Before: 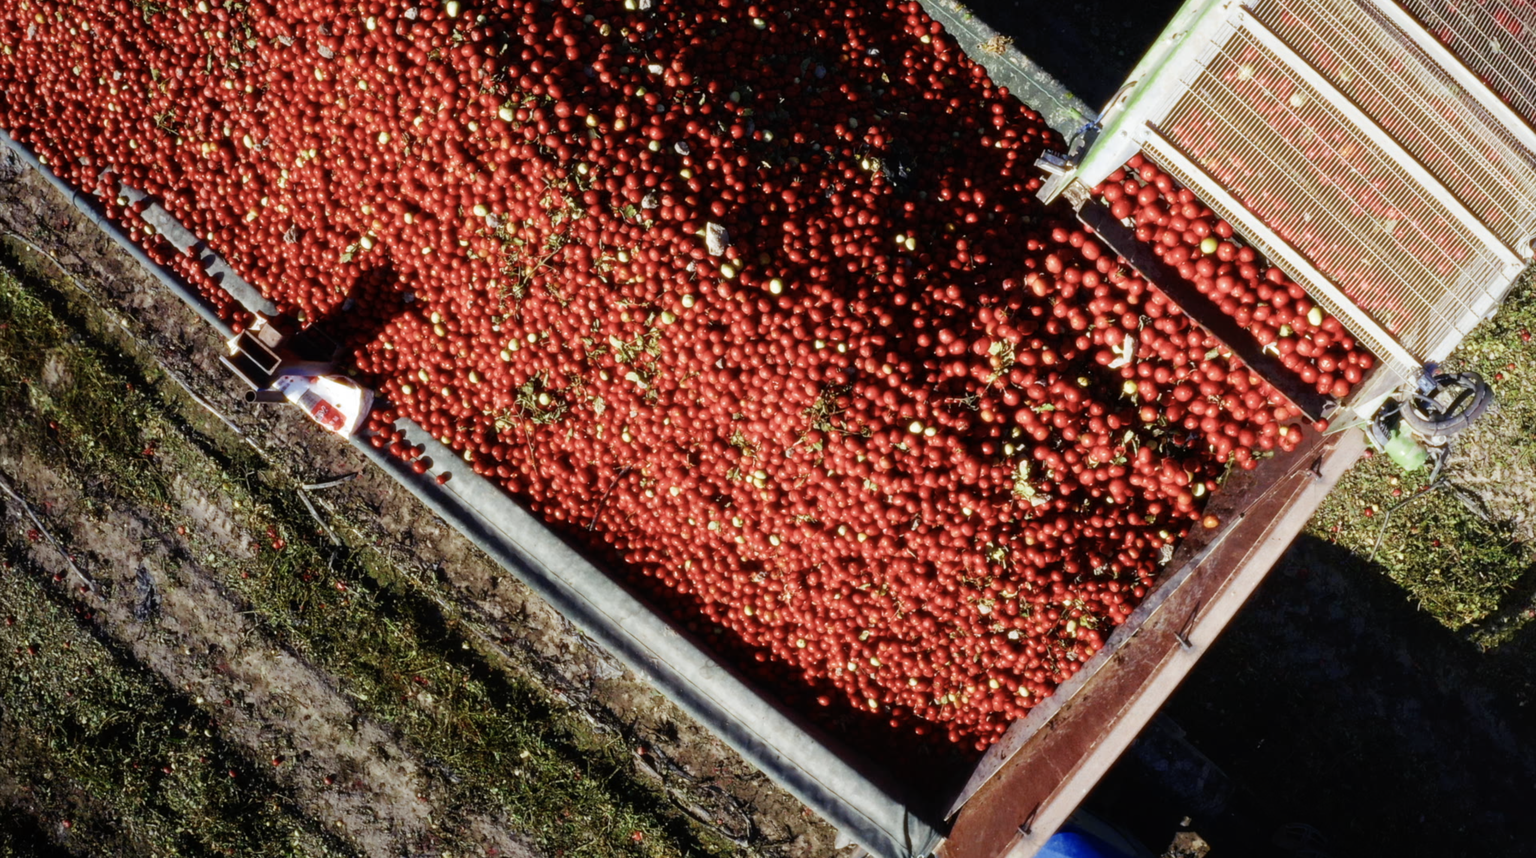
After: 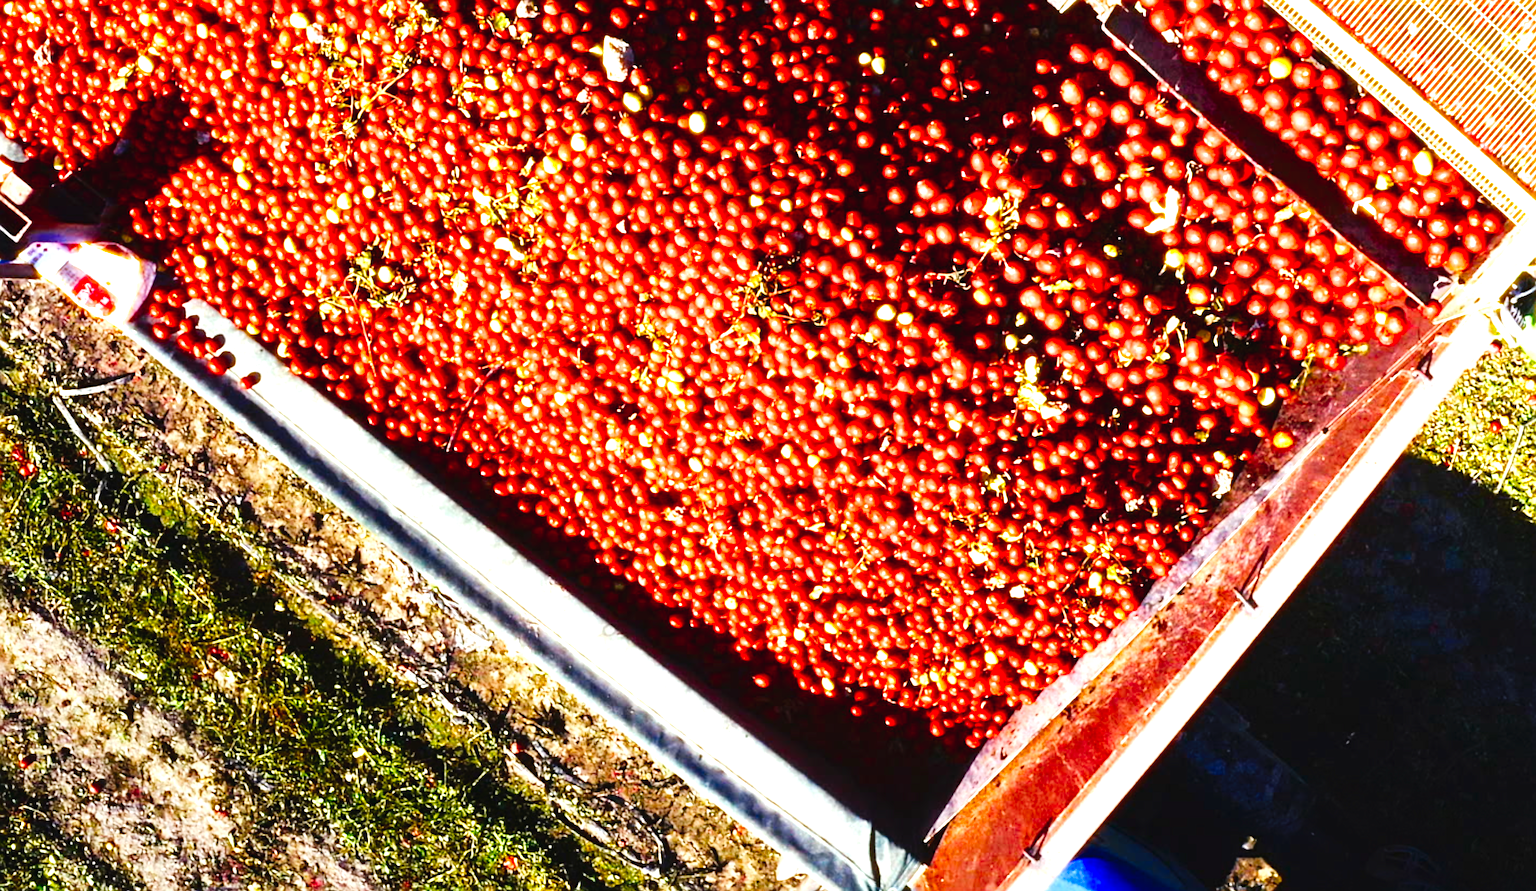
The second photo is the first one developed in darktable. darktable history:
crop: left 16.825%, top 22.827%, right 8.913%
color balance rgb: perceptual saturation grading › global saturation 25.324%, global vibrance 20%
tone curve: curves: ch0 [(0, 0.025) (0.15, 0.143) (0.452, 0.486) (0.751, 0.788) (1, 0.961)]; ch1 [(0, 0) (0.416, 0.4) (0.476, 0.469) (0.497, 0.494) (0.546, 0.571) (0.566, 0.607) (0.62, 0.657) (1, 1)]; ch2 [(0, 0) (0.386, 0.397) (0.505, 0.498) (0.547, 0.546) (0.579, 0.58) (1, 1)], preserve colors none
sharpen: radius 3.138
exposure: black level correction 0, exposure 1.745 EV, compensate highlight preservation false
contrast brightness saturation: contrast 0.067, brightness -0.14, saturation 0.107
